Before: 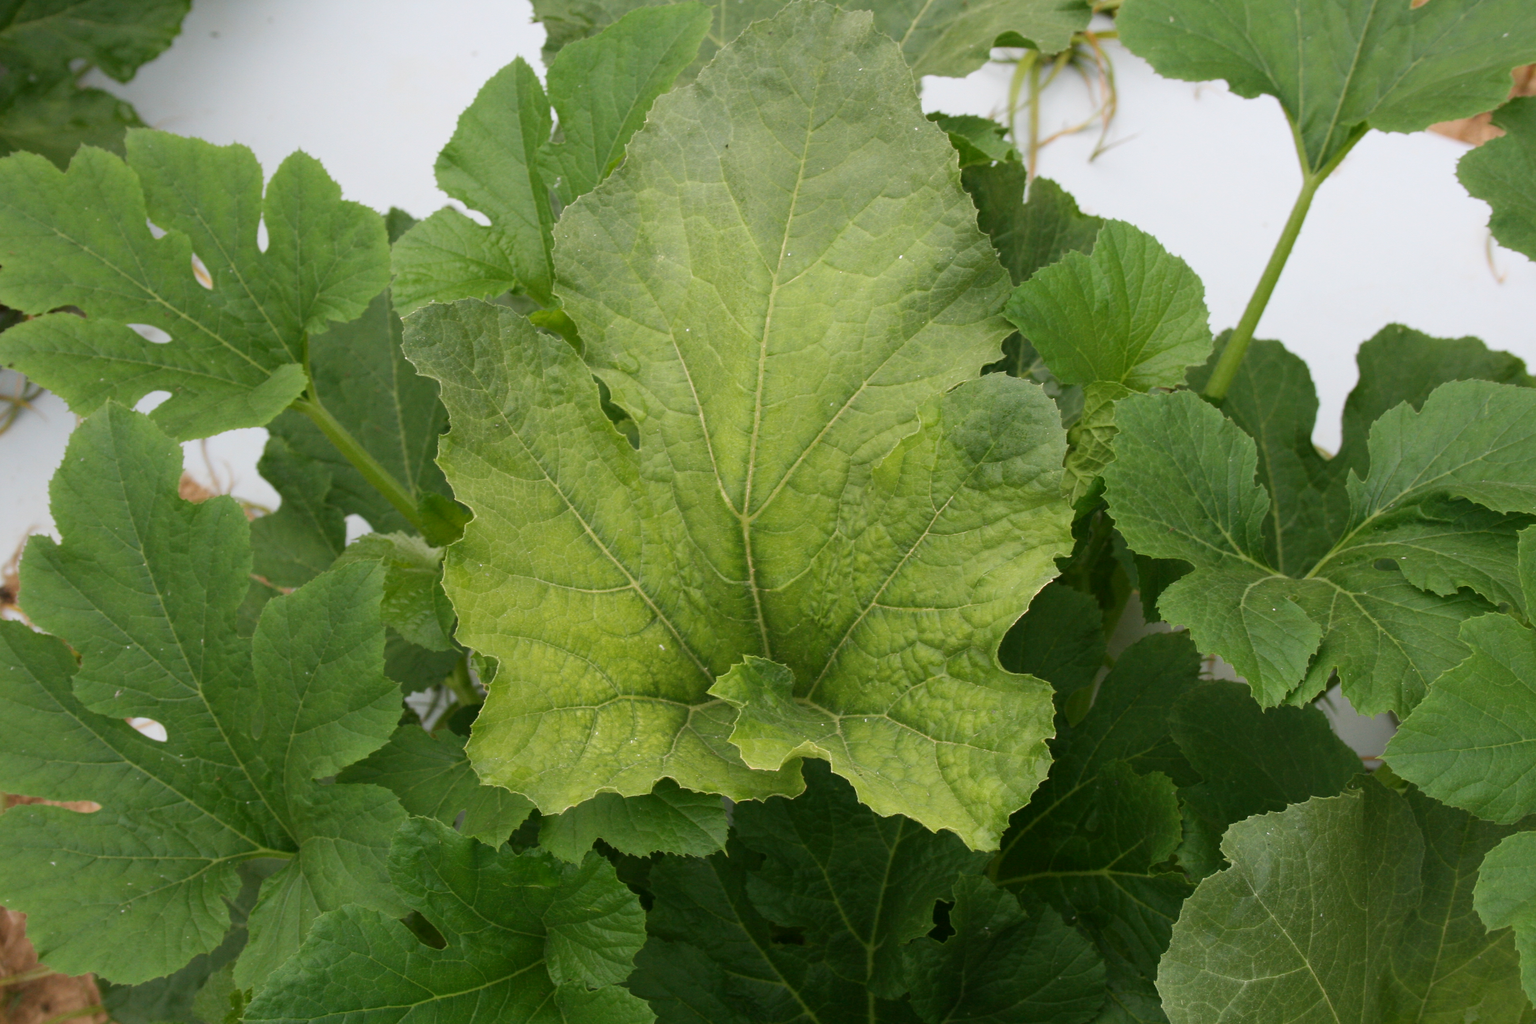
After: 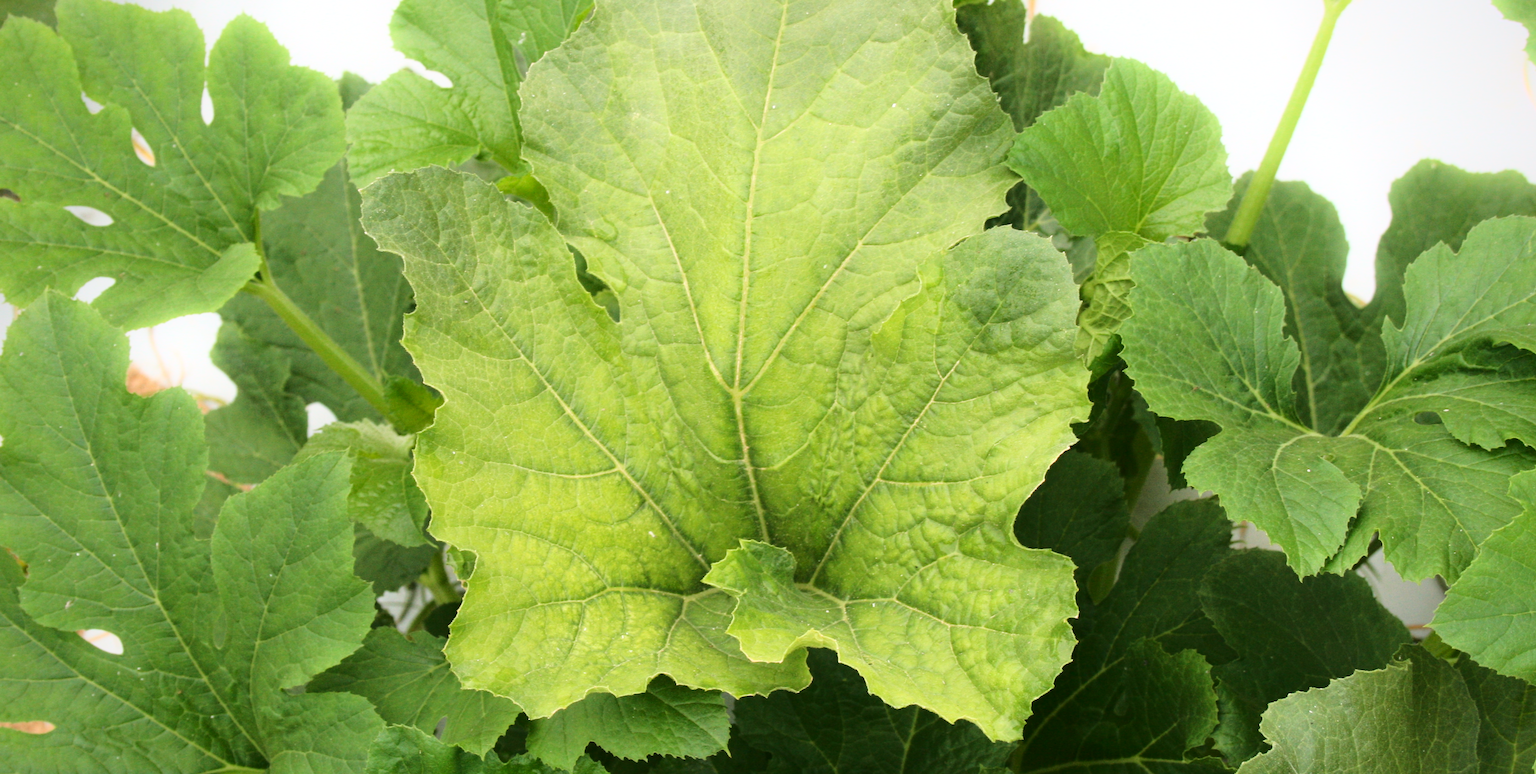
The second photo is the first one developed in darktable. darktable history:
bloom: size 9%, threshold 100%, strength 7%
vignetting: brightness -0.233, saturation 0.141
crop and rotate: left 2.991%, top 13.302%, right 1.981%, bottom 12.636%
base curve: curves: ch0 [(0, 0) (0.032, 0.037) (0.105, 0.228) (0.435, 0.76) (0.856, 0.983) (1, 1)]
rotate and perspective: rotation -2°, crop left 0.022, crop right 0.978, crop top 0.049, crop bottom 0.951
white balance: red 1.009, blue 0.985
